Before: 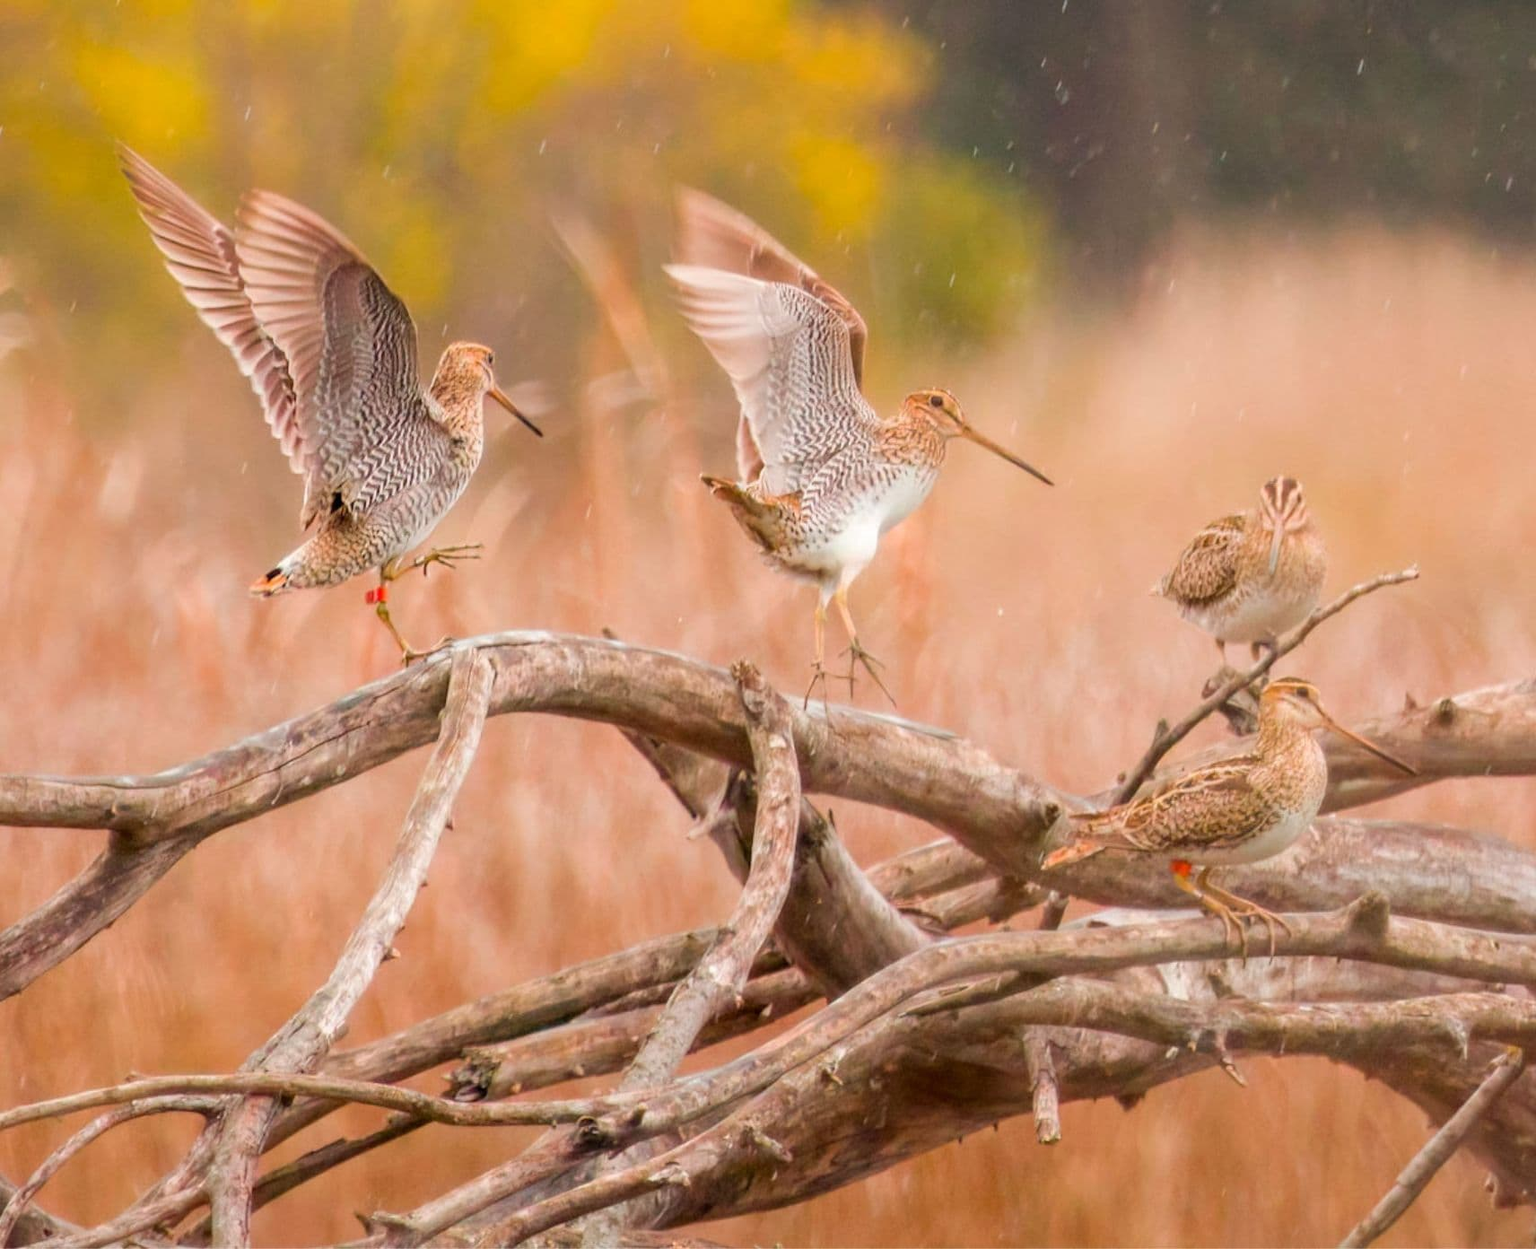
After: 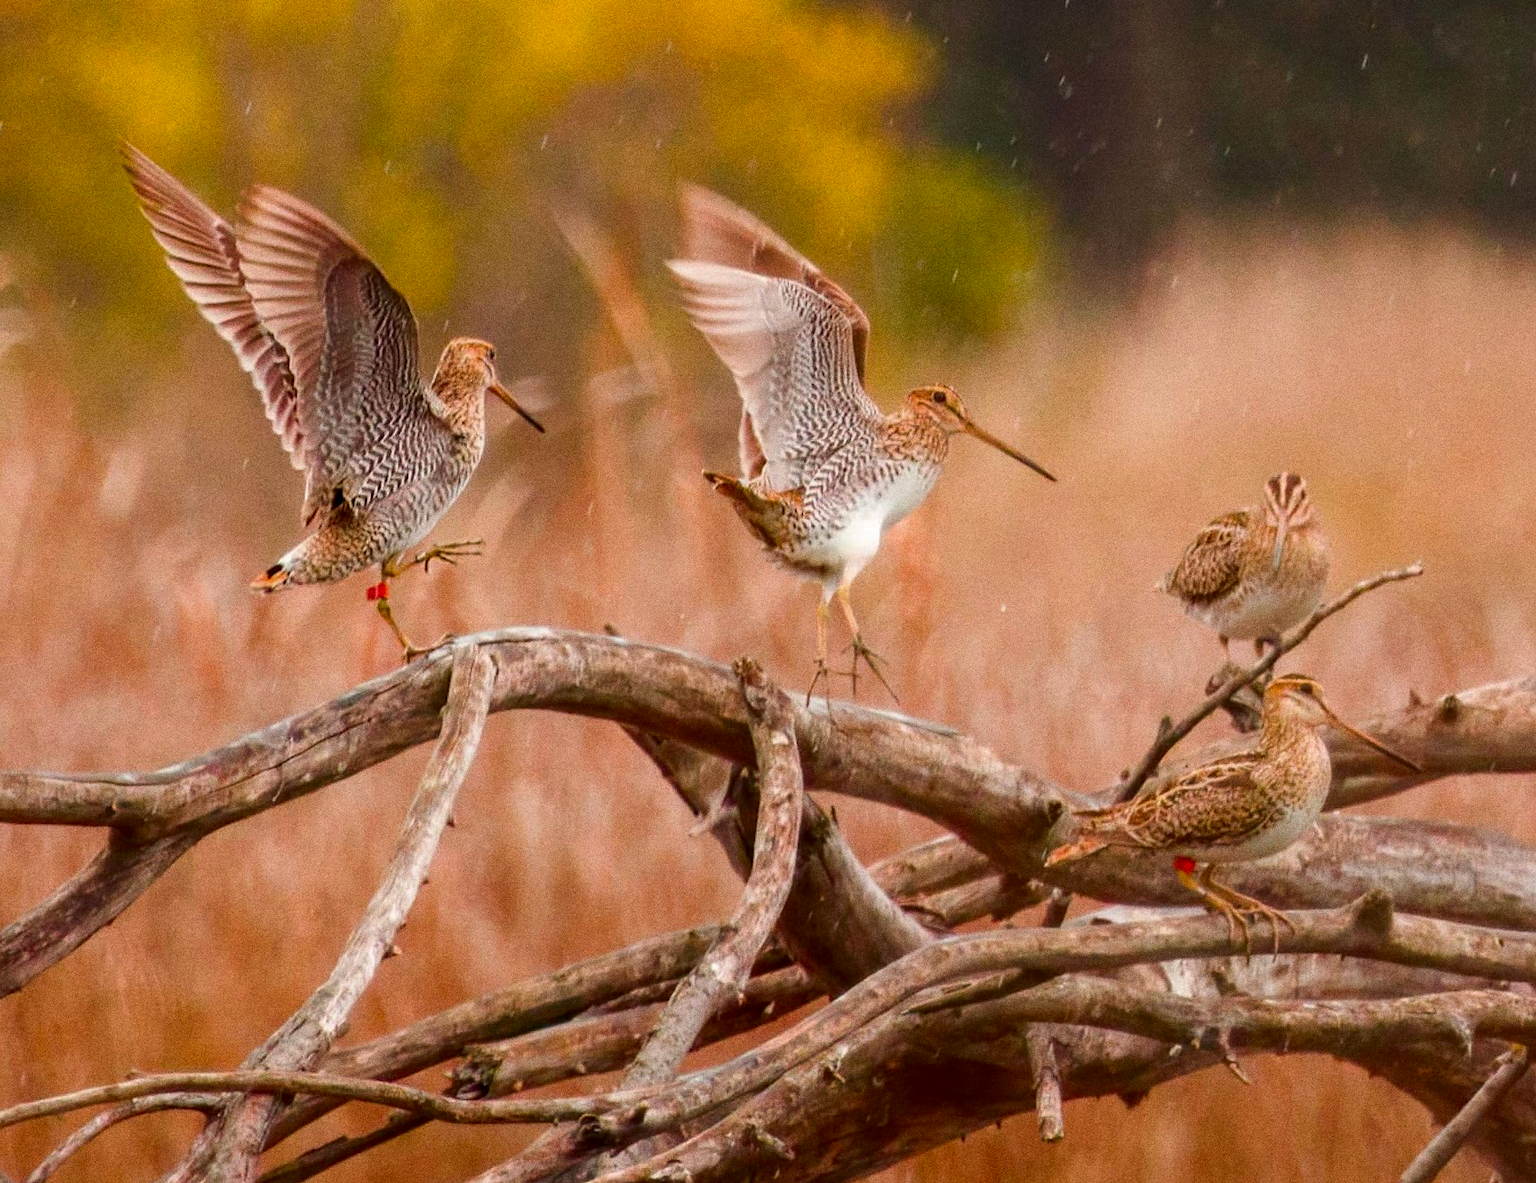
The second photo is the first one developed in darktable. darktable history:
grain: coarseness 0.09 ISO, strength 40%
crop: top 0.448%, right 0.264%, bottom 5.045%
contrast brightness saturation: contrast 0.1, brightness -0.26, saturation 0.14
